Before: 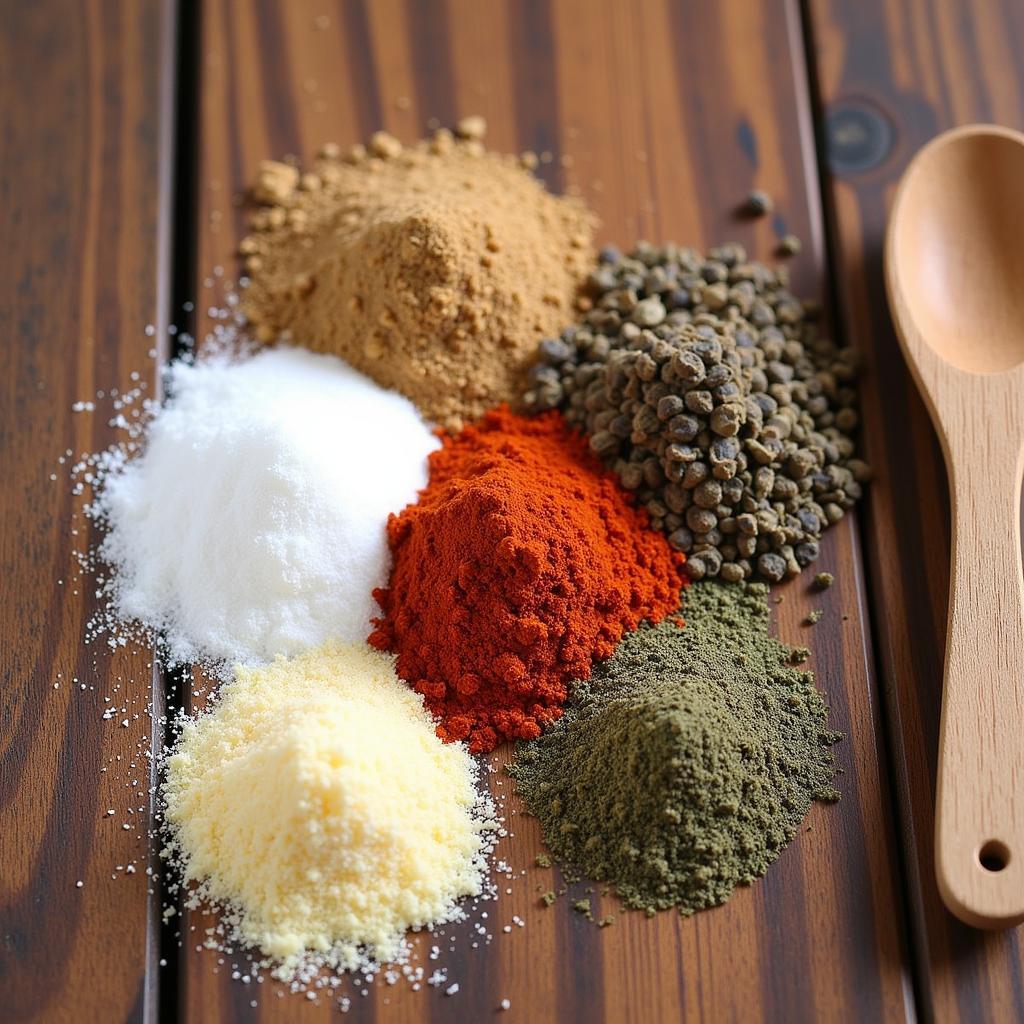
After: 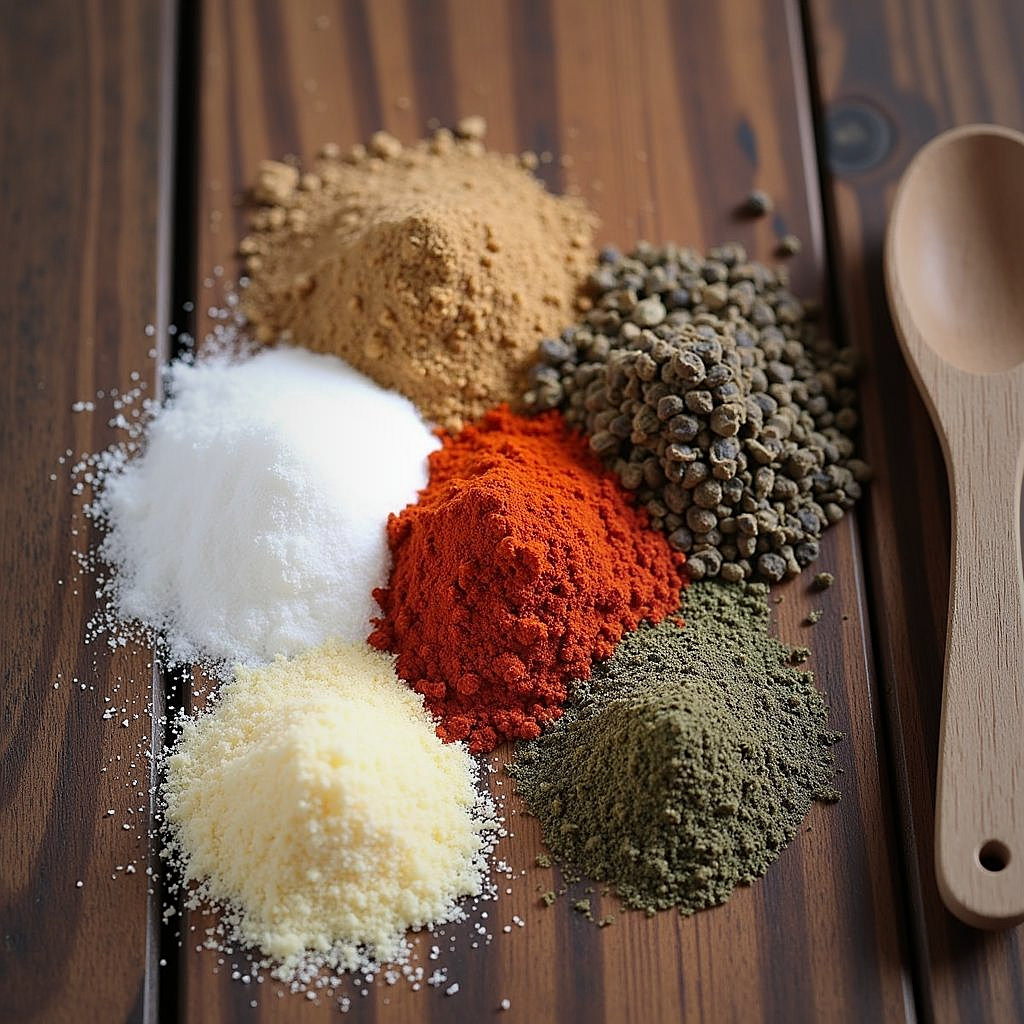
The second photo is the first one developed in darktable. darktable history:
sharpen: on, module defaults
vignetting: fall-off start 17.64%, fall-off radius 136.71%, brightness -0.462, saturation -0.31, center (-0.031, -0.049), width/height ratio 0.626, shape 0.594
